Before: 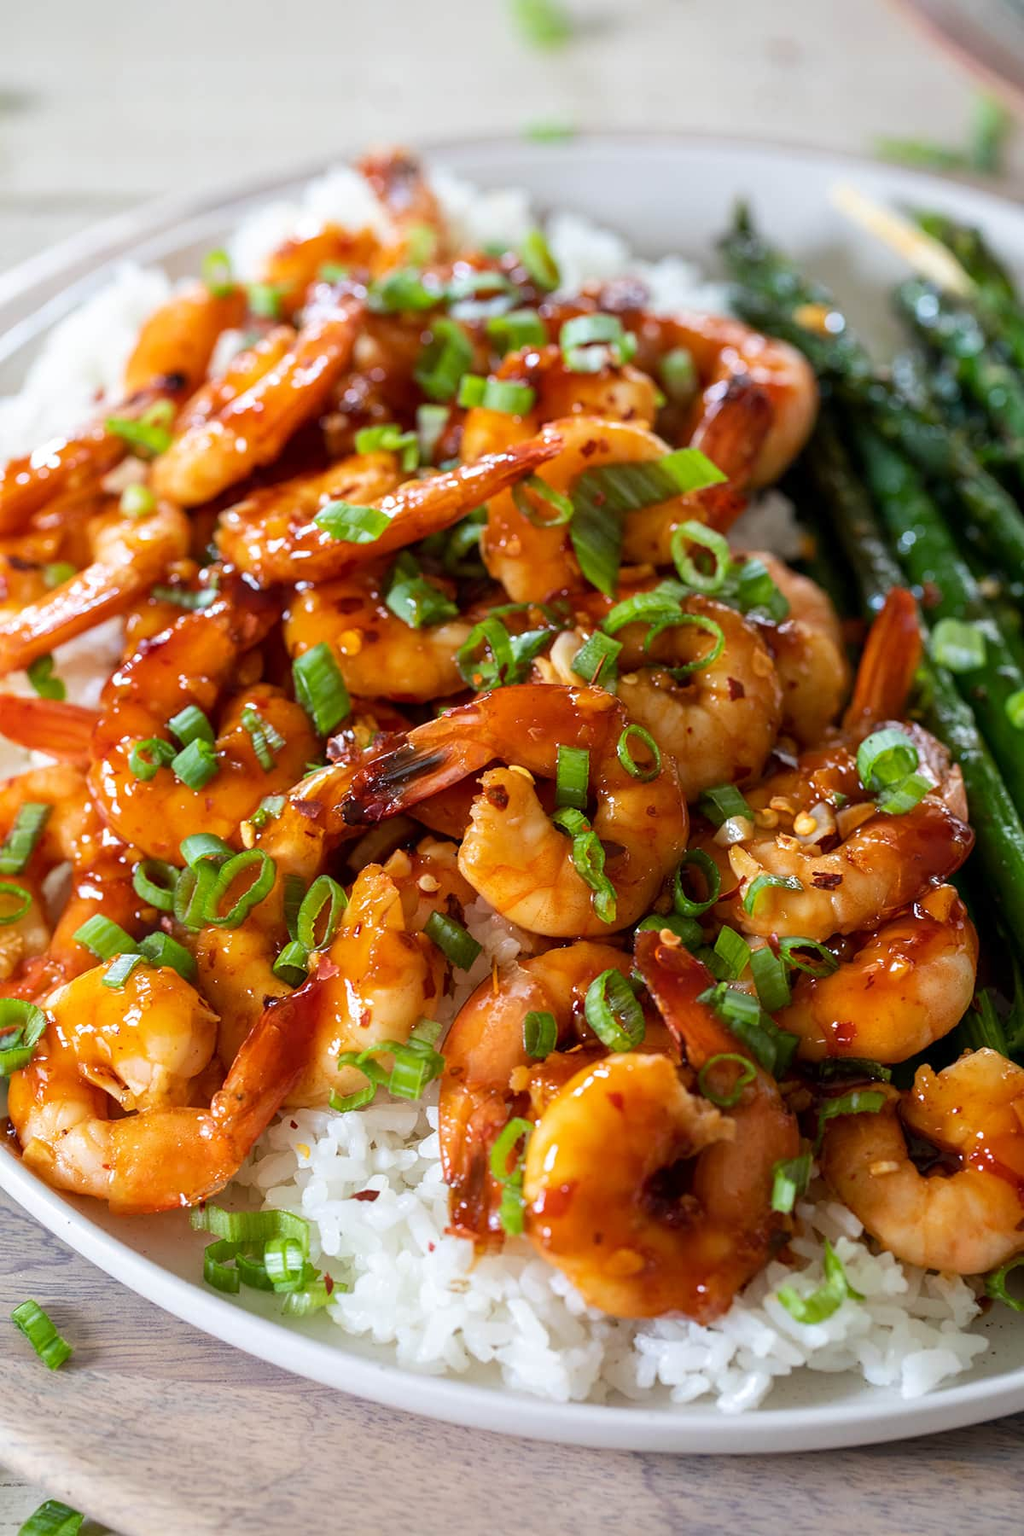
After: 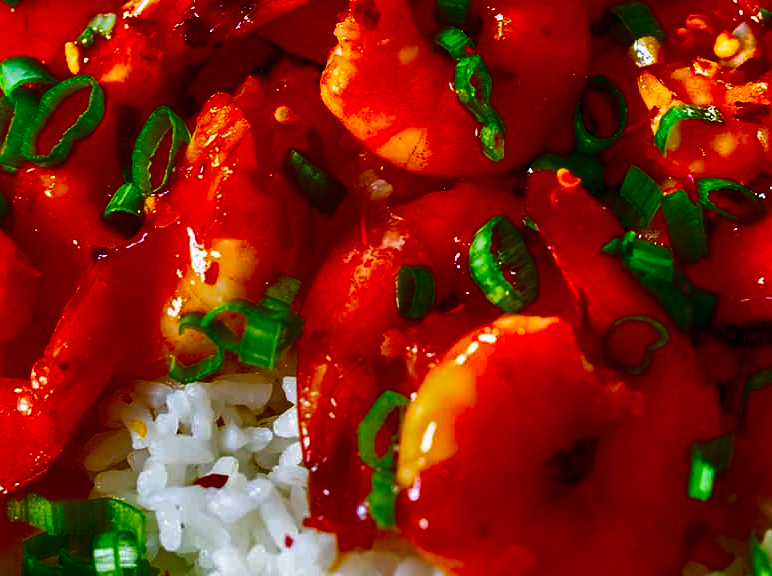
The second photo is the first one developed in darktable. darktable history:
crop: left 18.091%, top 51.13%, right 17.525%, bottom 16.85%
shadows and highlights: soften with gaussian
contrast brightness saturation: brightness -1, saturation 1
